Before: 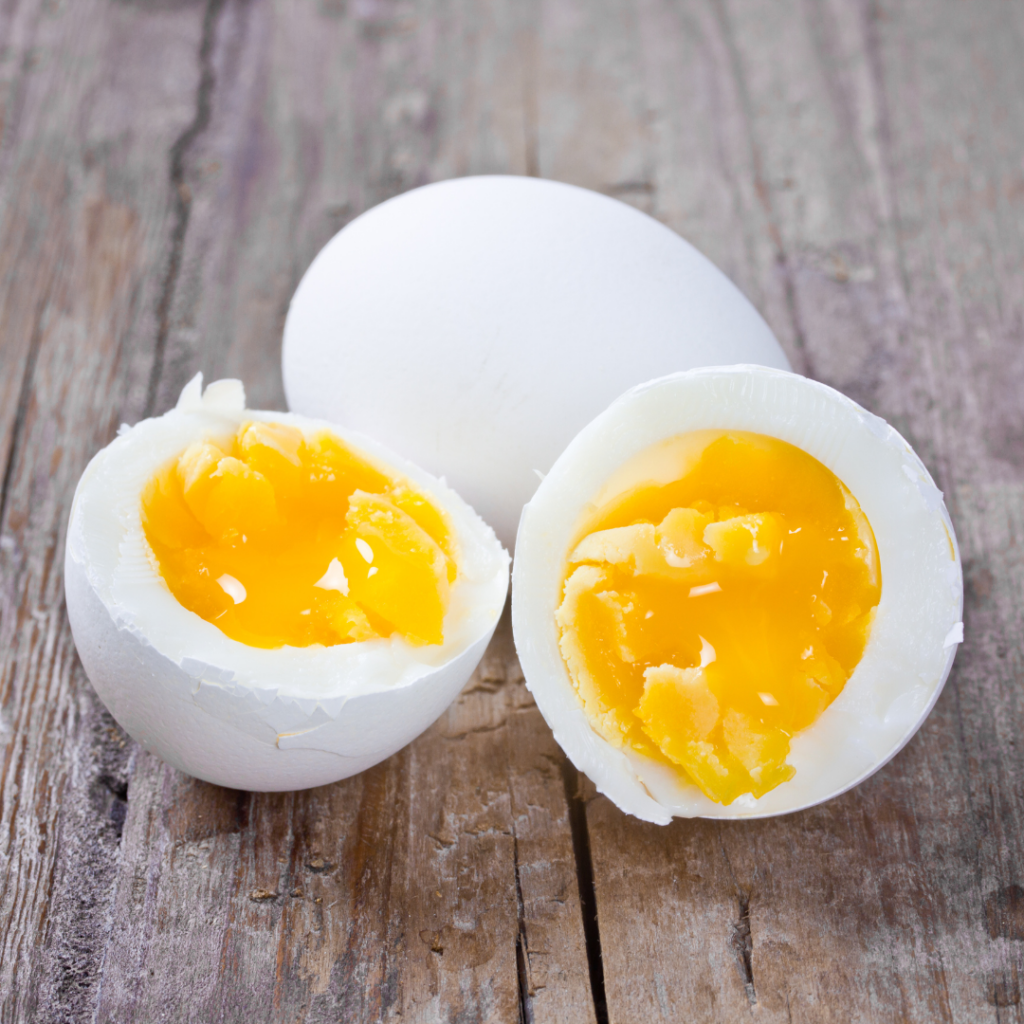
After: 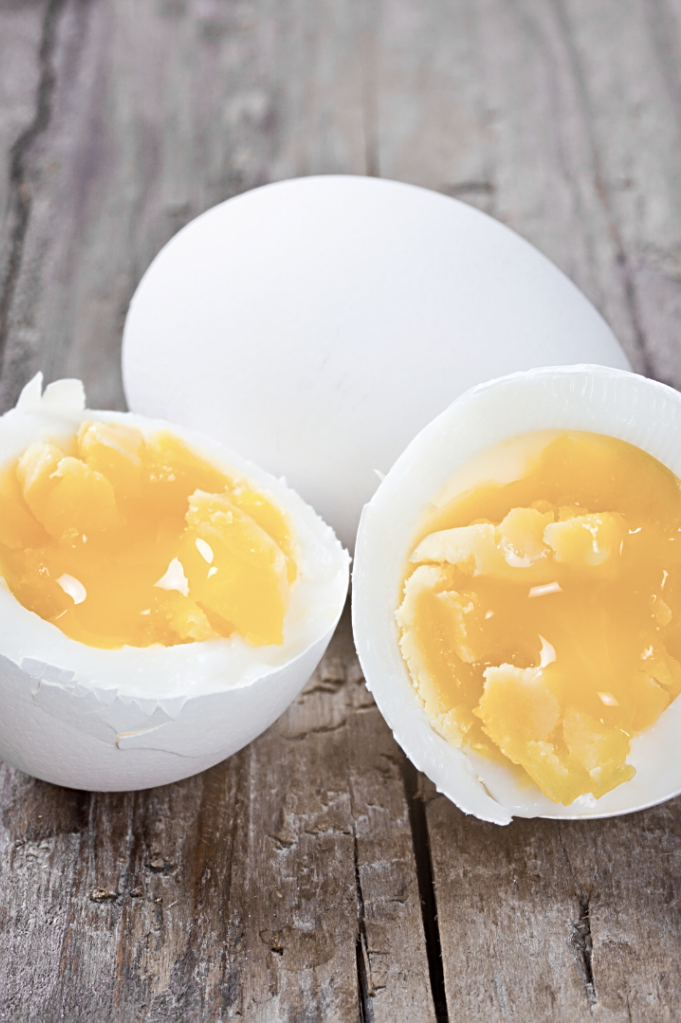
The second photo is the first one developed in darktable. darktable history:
crop and rotate: left 15.64%, right 17.798%
sharpen: radius 2.723
contrast brightness saturation: contrast 0.104, saturation -0.372
